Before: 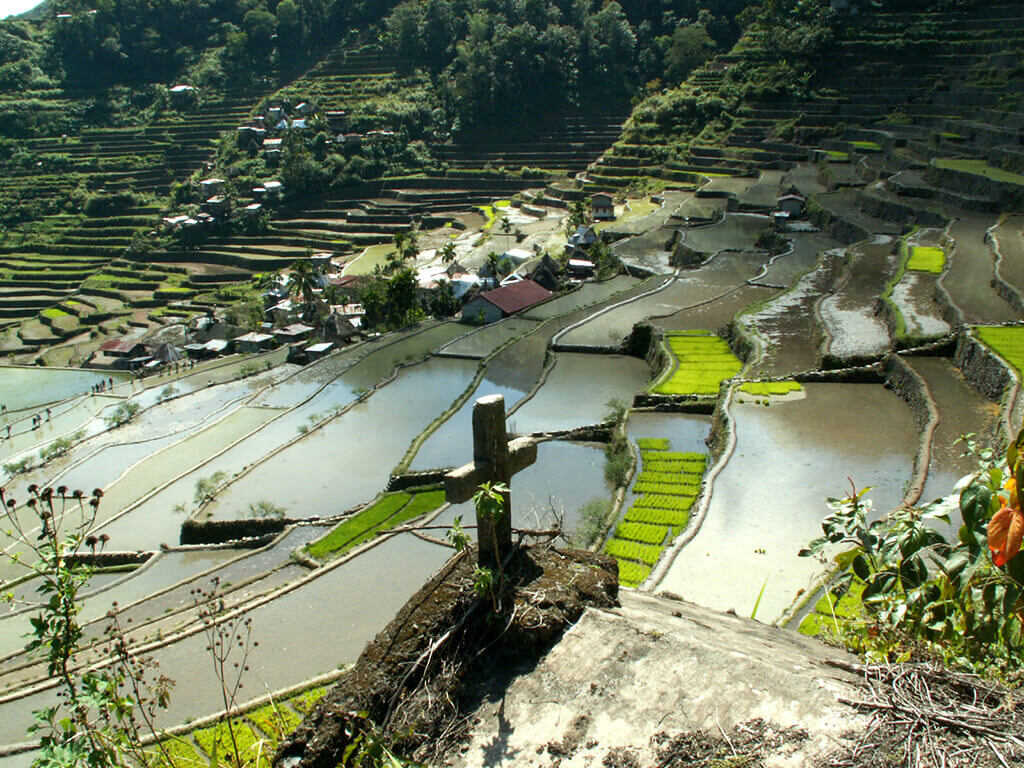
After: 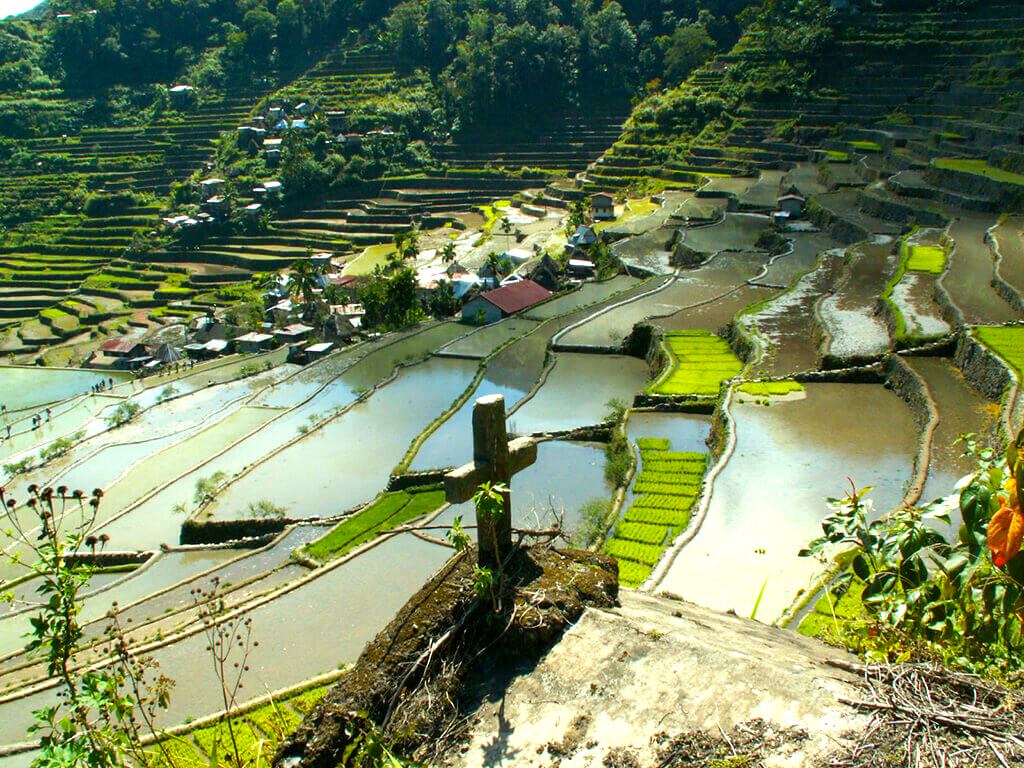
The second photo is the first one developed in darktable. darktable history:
color balance rgb: perceptual saturation grading › global saturation 30%, global vibrance 30%
exposure: black level correction 0, exposure 0.3 EV, compensate highlight preservation false
